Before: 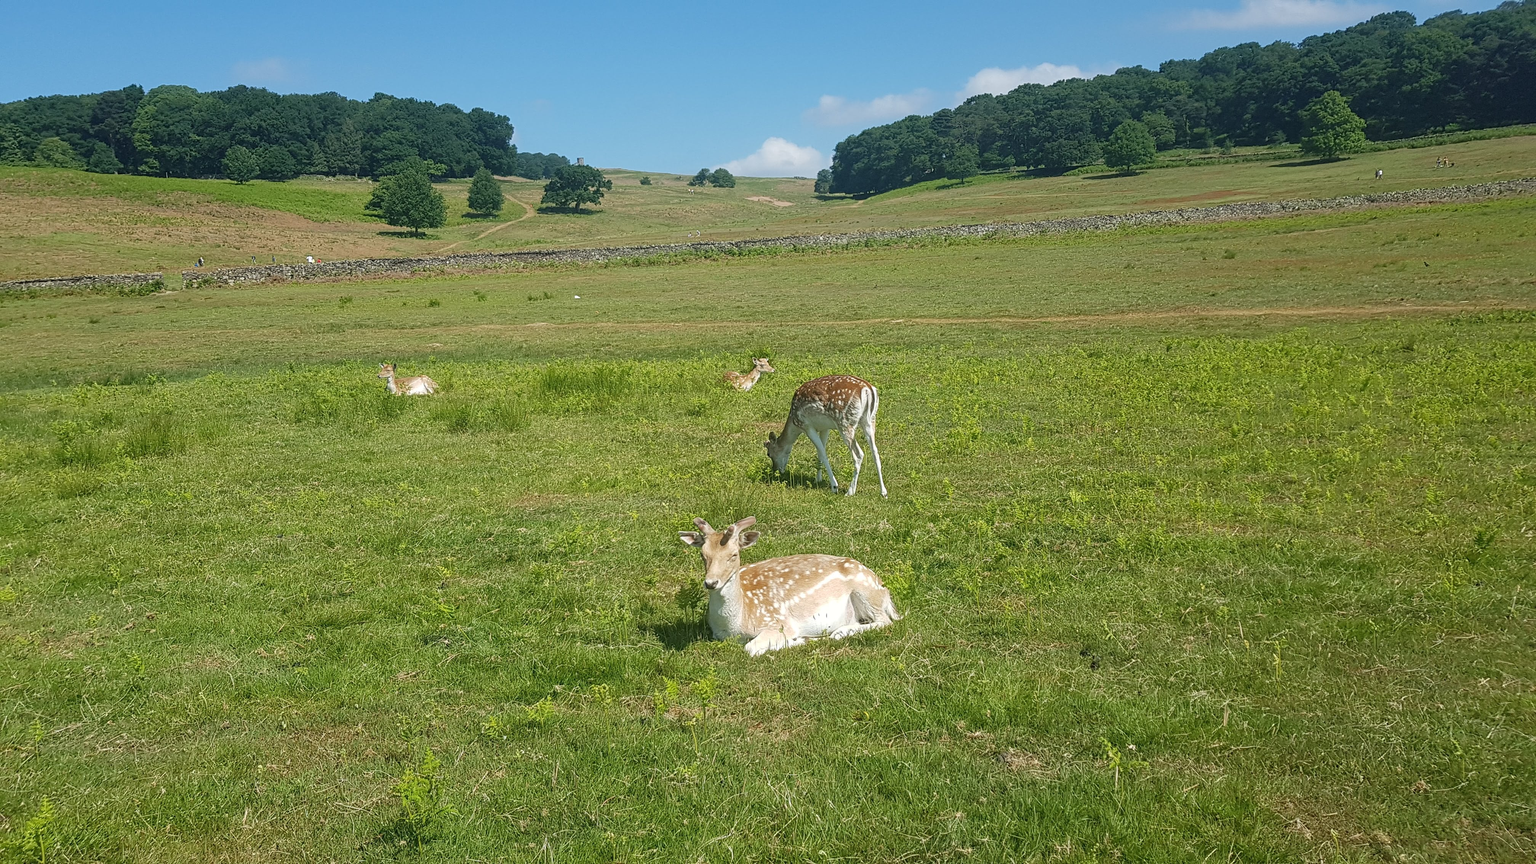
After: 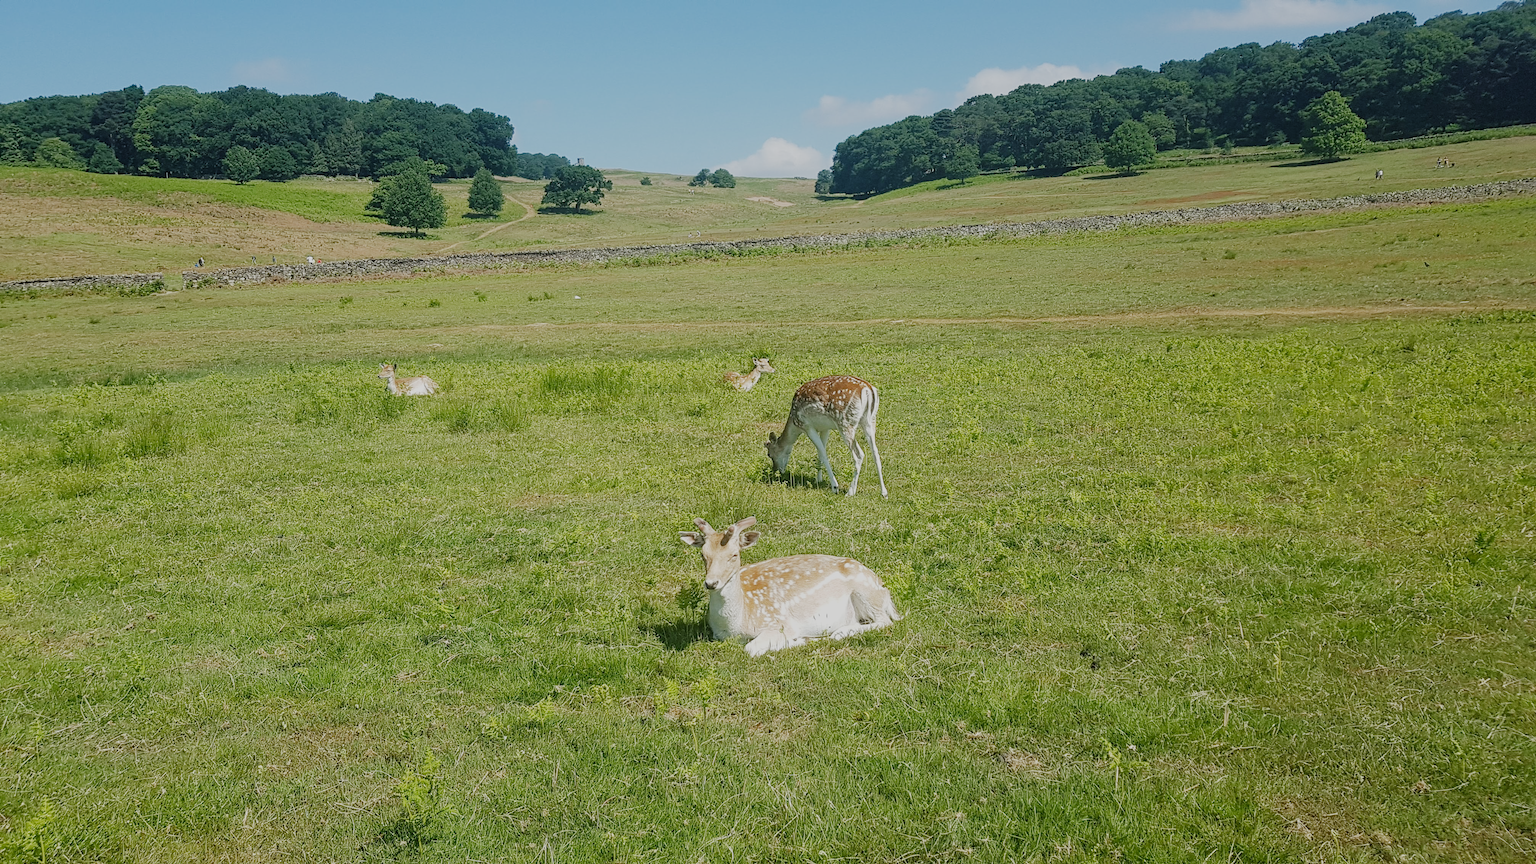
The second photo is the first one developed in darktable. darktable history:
exposure: exposure 0.223 EV, compensate highlight preservation false
filmic rgb: black relative exposure -7.46 EV, white relative exposure 4.81 EV, hardness 3.39, preserve chrominance no, color science v5 (2021), contrast in shadows safe, contrast in highlights safe
